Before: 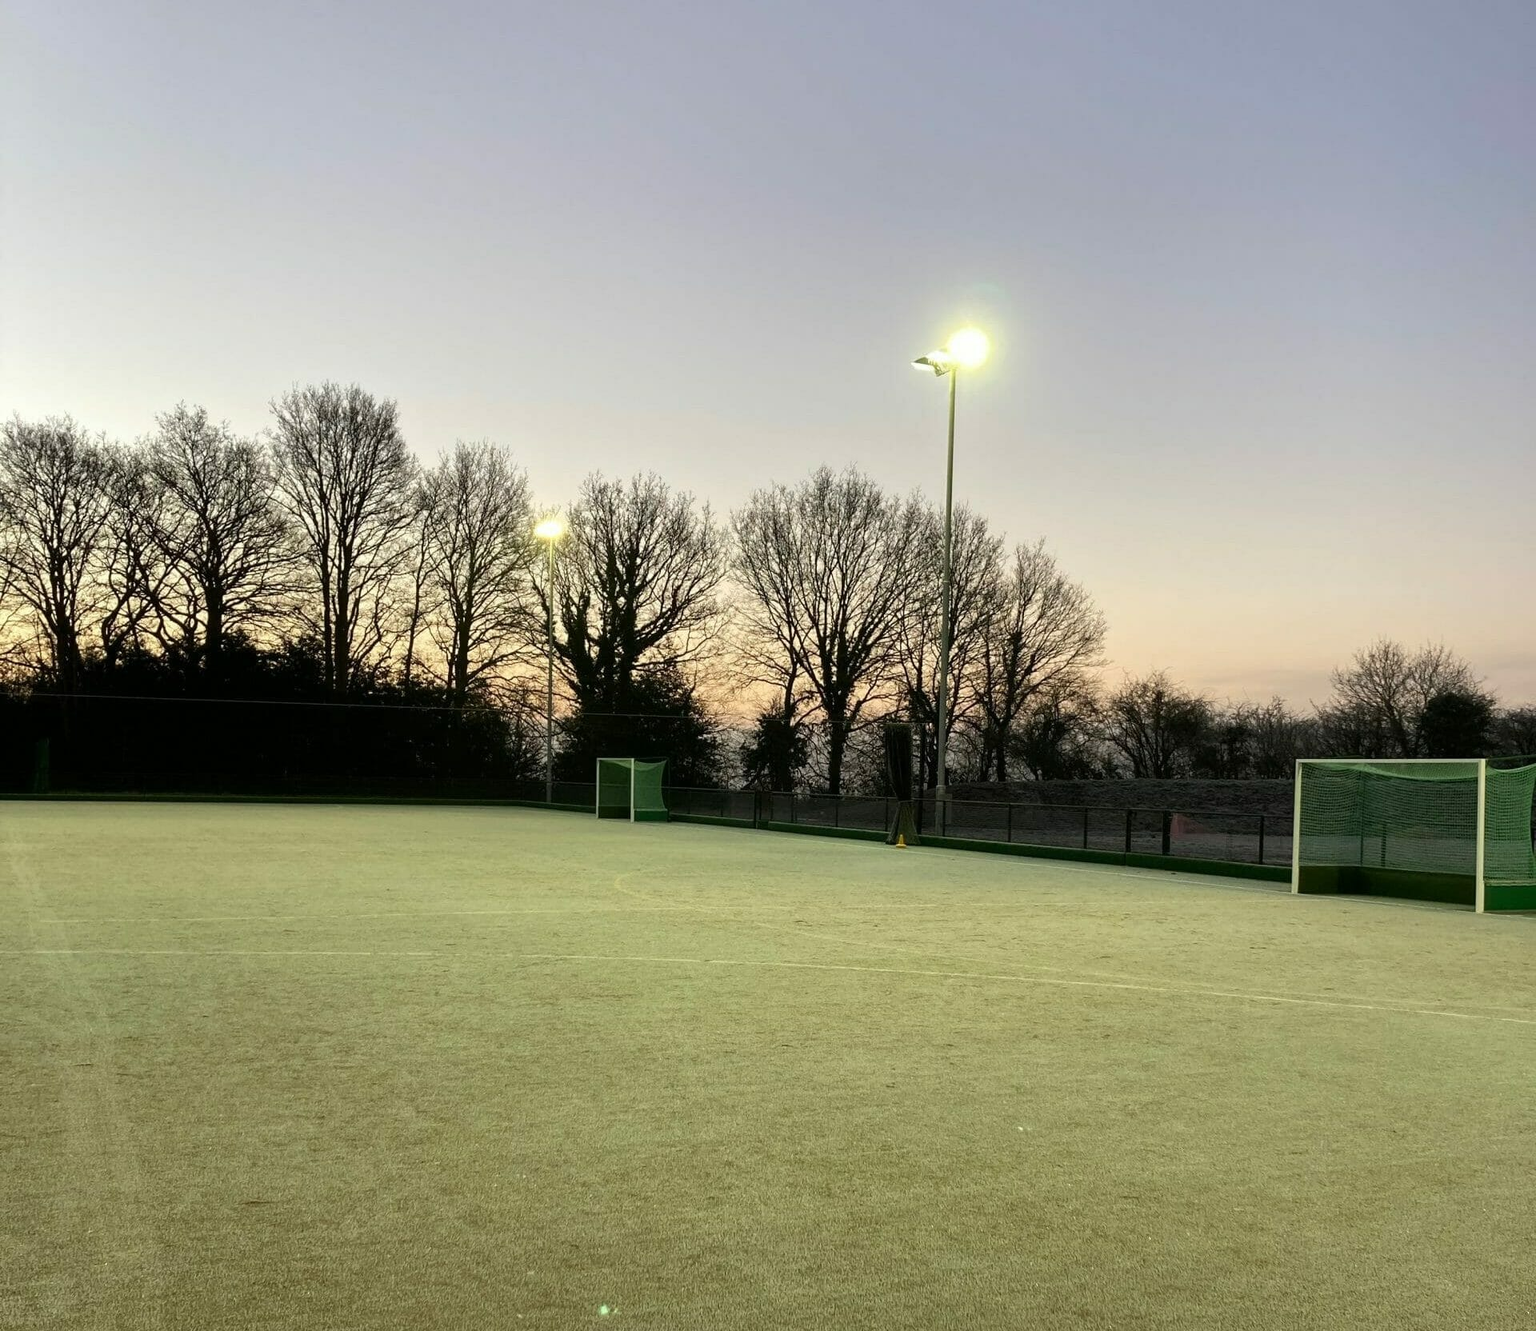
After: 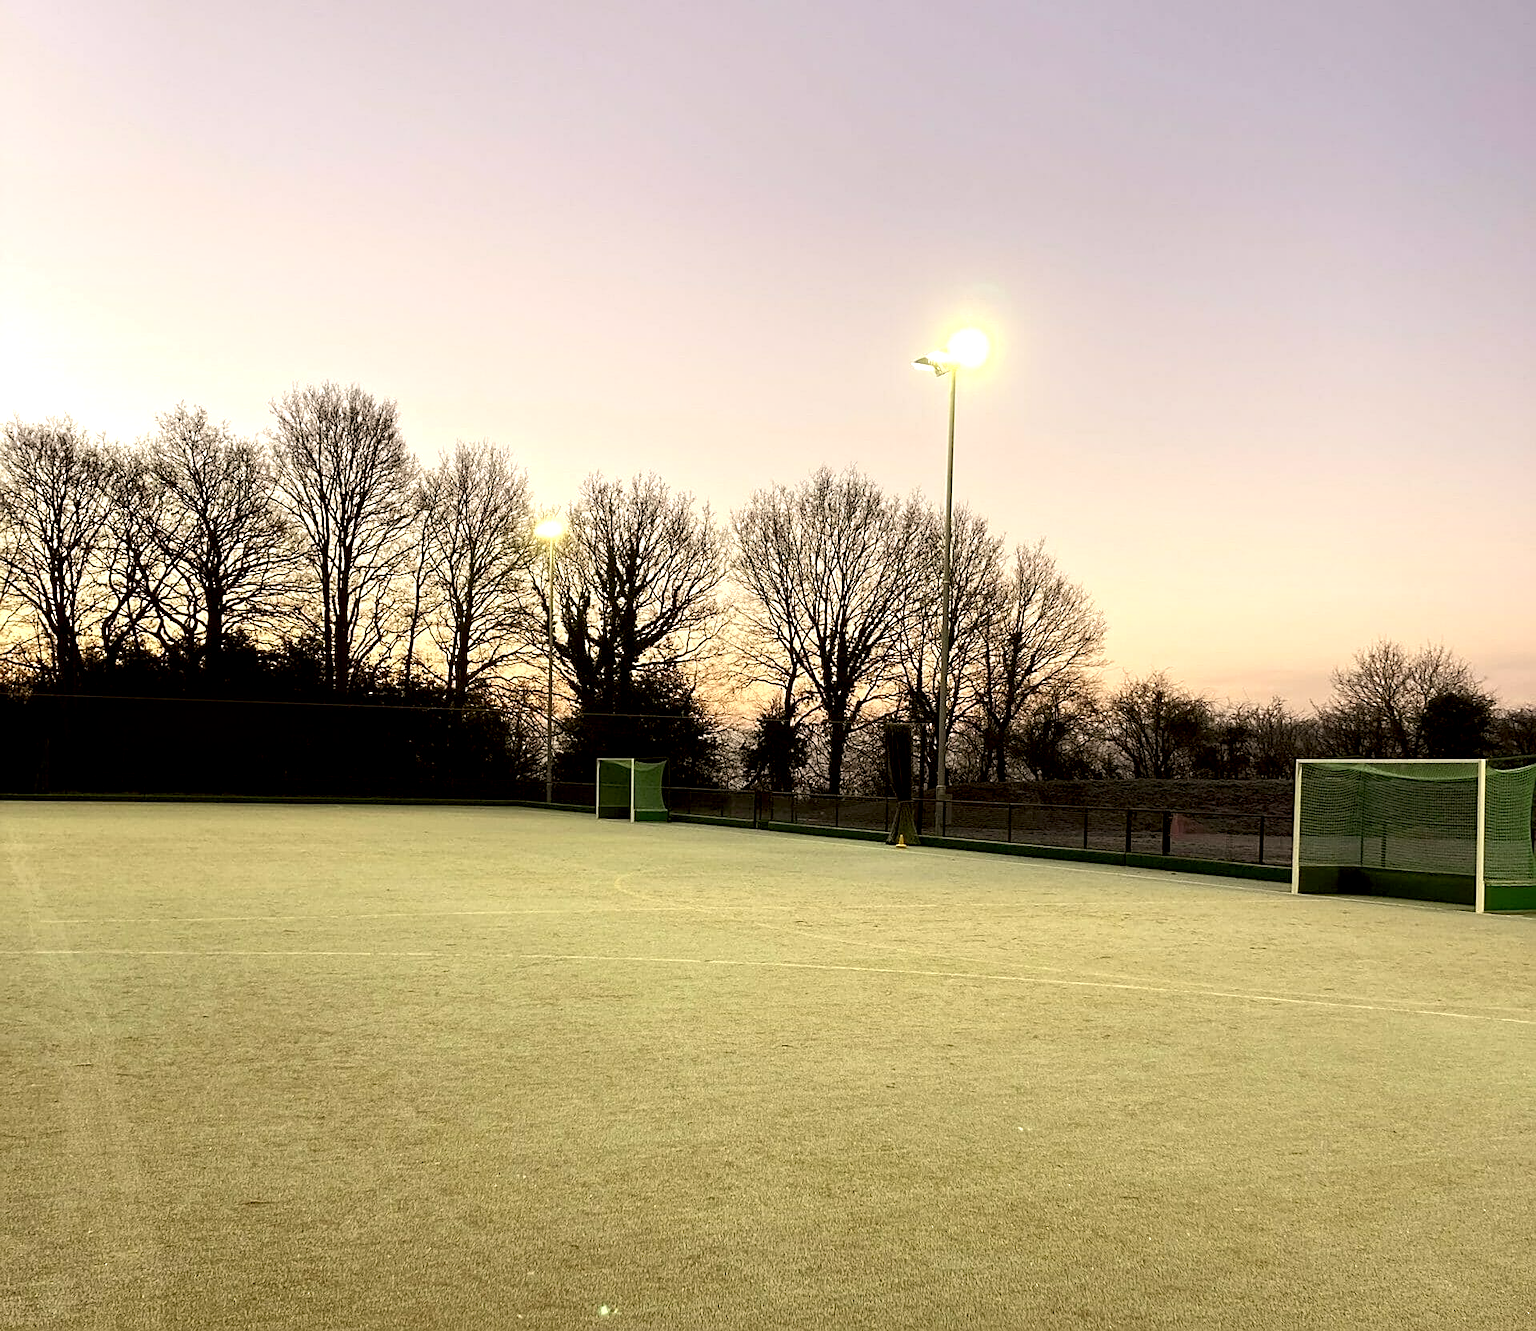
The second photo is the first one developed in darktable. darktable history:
color correction: highlights a* 6.79, highlights b* 8.09, shadows a* 5.86, shadows b* 6.9, saturation 0.901
sharpen: on, module defaults
exposure: black level correction 0.004, exposure 0.42 EV, compensate highlight preservation false
shadows and highlights: shadows -70.51, highlights 34.72, soften with gaussian
